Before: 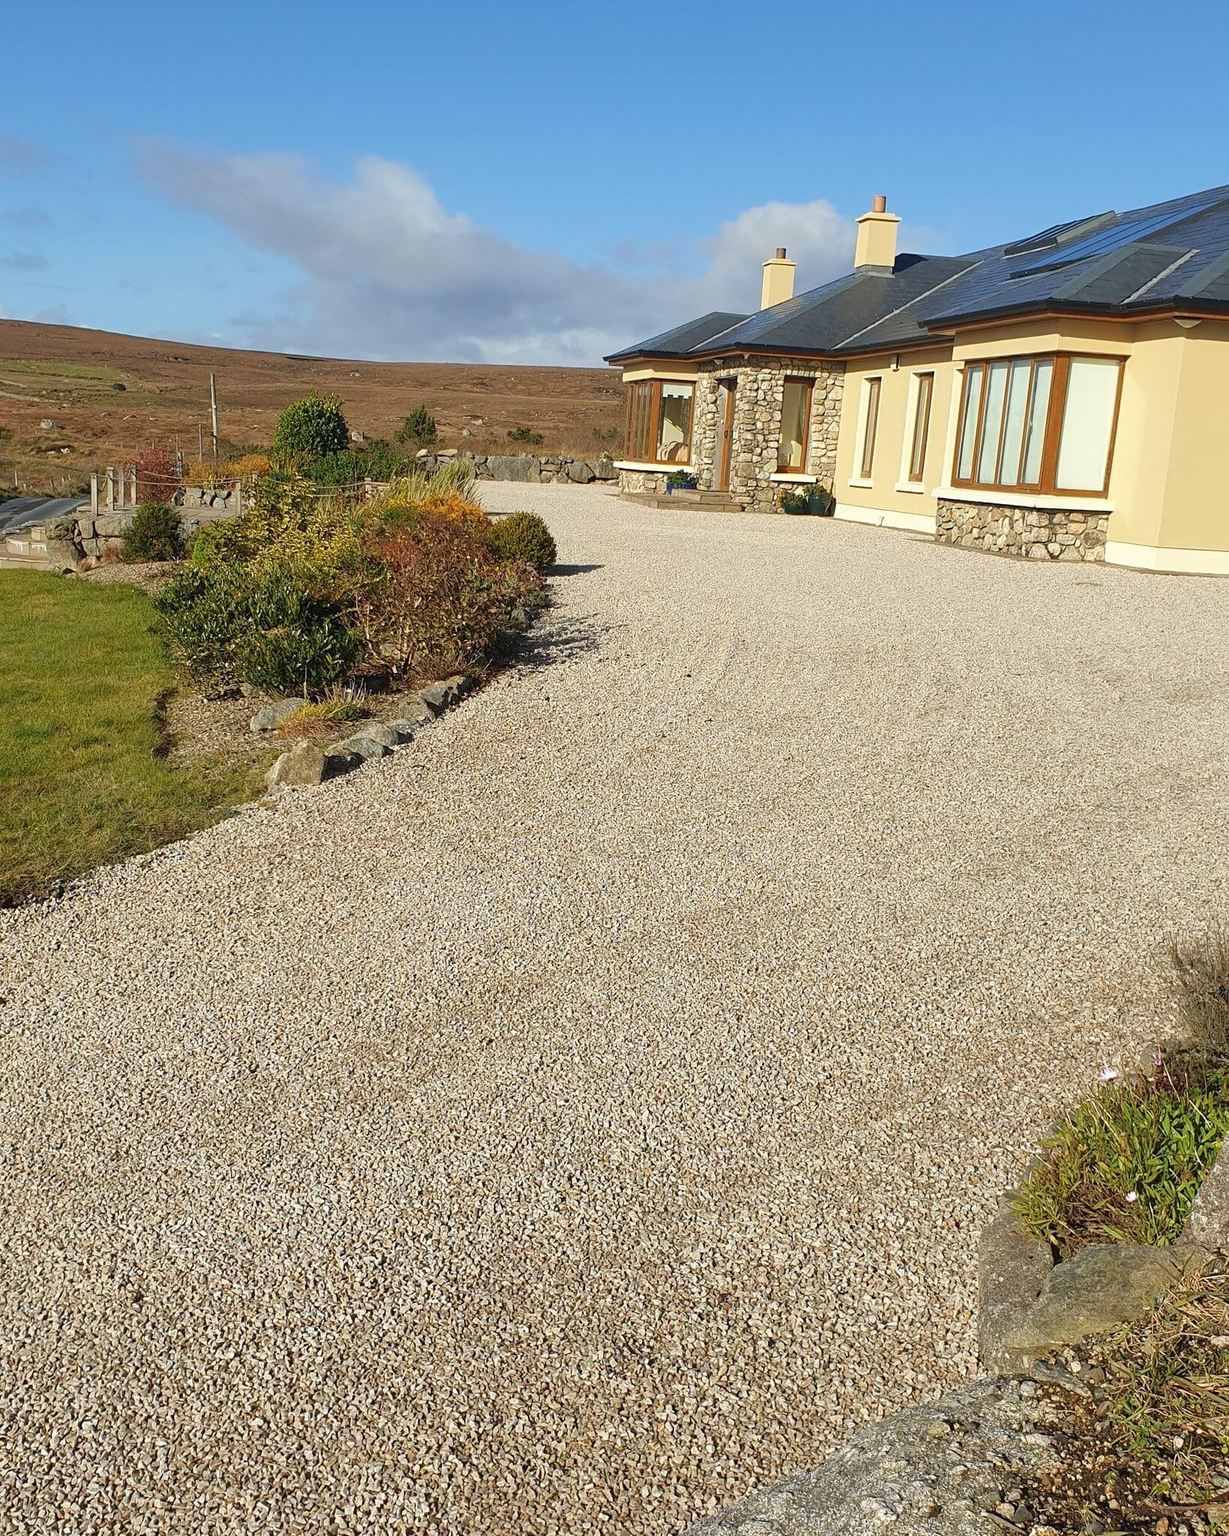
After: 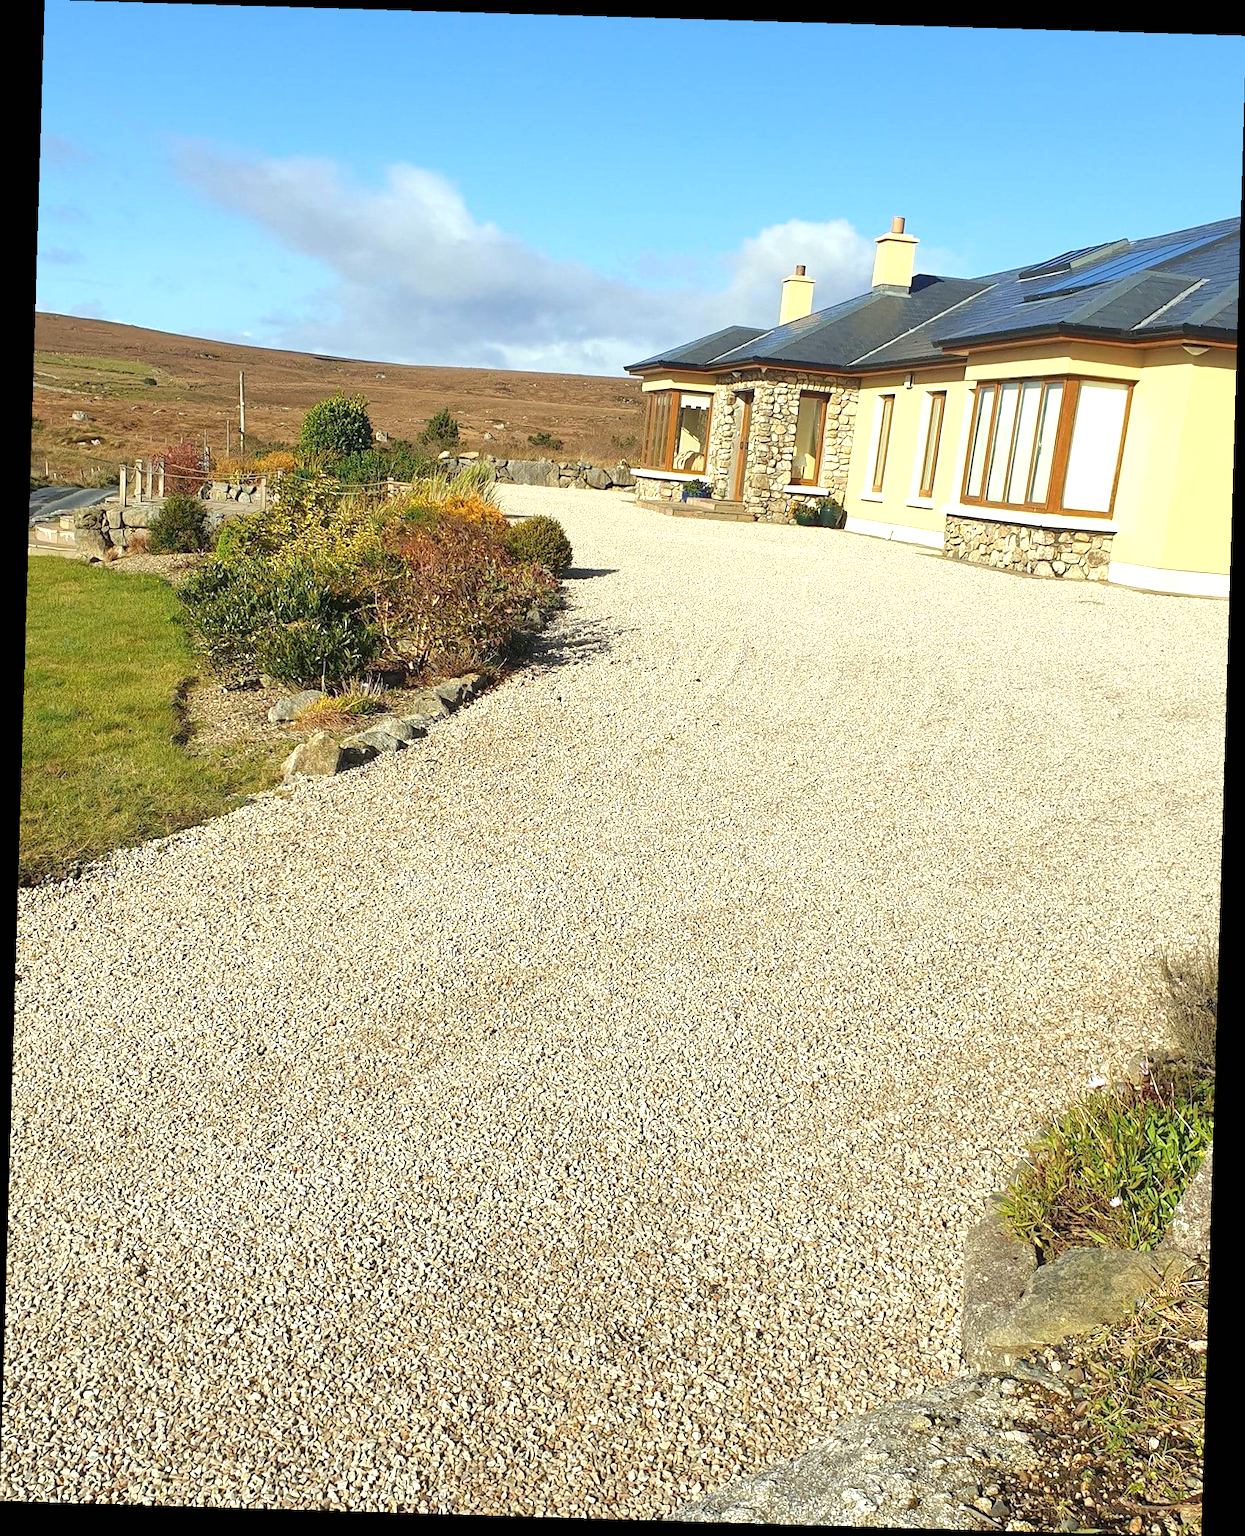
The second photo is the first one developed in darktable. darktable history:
color correction: highlights a* -2.68, highlights b* 2.57
exposure: black level correction 0, exposure 0.7 EV, compensate exposure bias true, compensate highlight preservation false
rotate and perspective: rotation 1.72°, automatic cropping off
